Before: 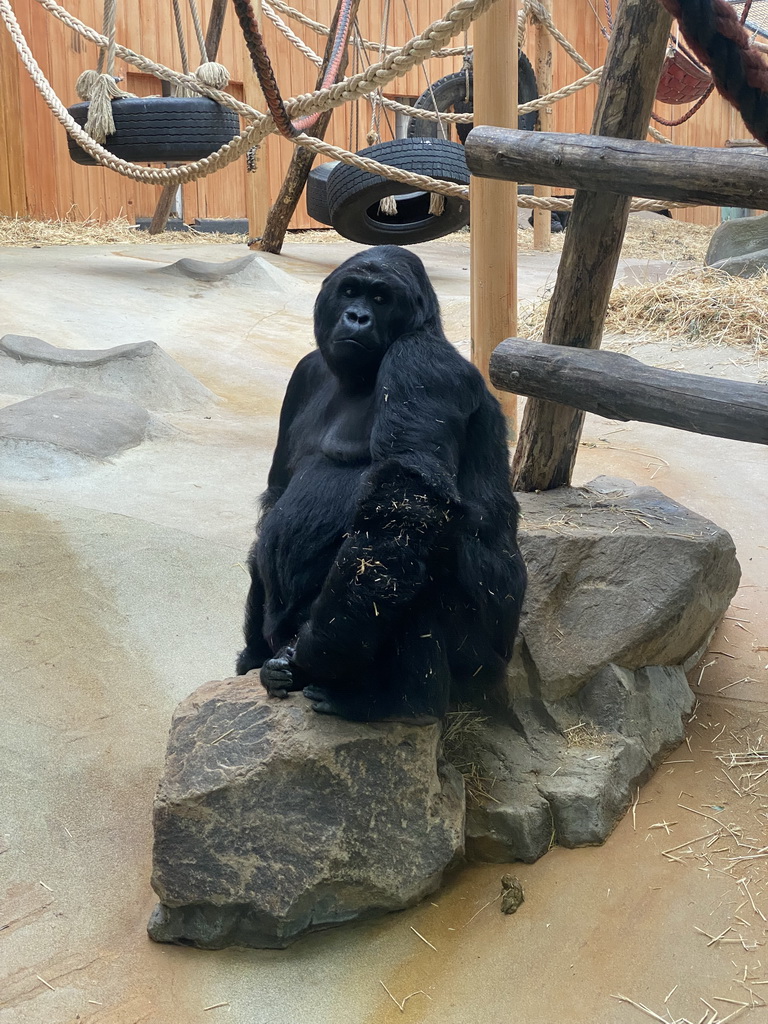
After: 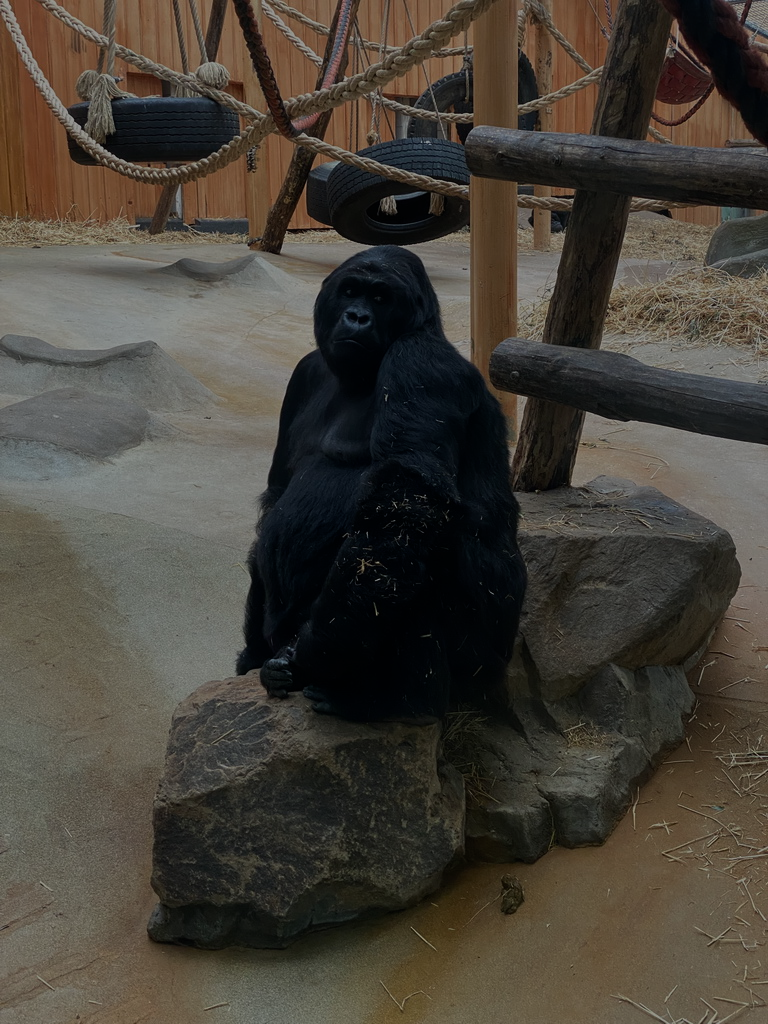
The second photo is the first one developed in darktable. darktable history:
tone equalizer: -8 EV -0.442 EV, -7 EV -0.392 EV, -6 EV -0.358 EV, -5 EV -0.202 EV, -3 EV 0.21 EV, -2 EV 0.359 EV, -1 EV 0.411 EV, +0 EV 0.441 EV, edges refinement/feathering 500, mask exposure compensation -1.57 EV, preserve details no
exposure: exposure -1.952 EV, compensate exposure bias true, compensate highlight preservation false
